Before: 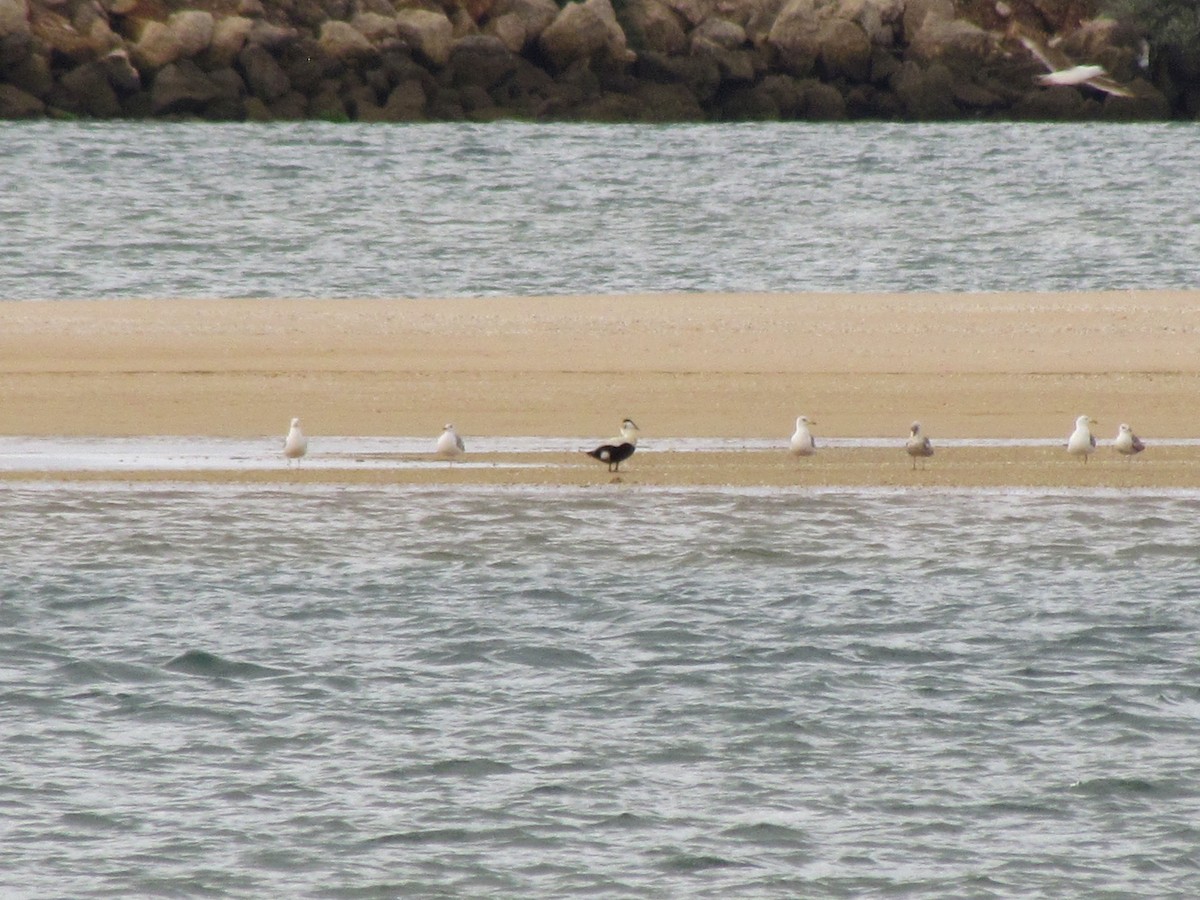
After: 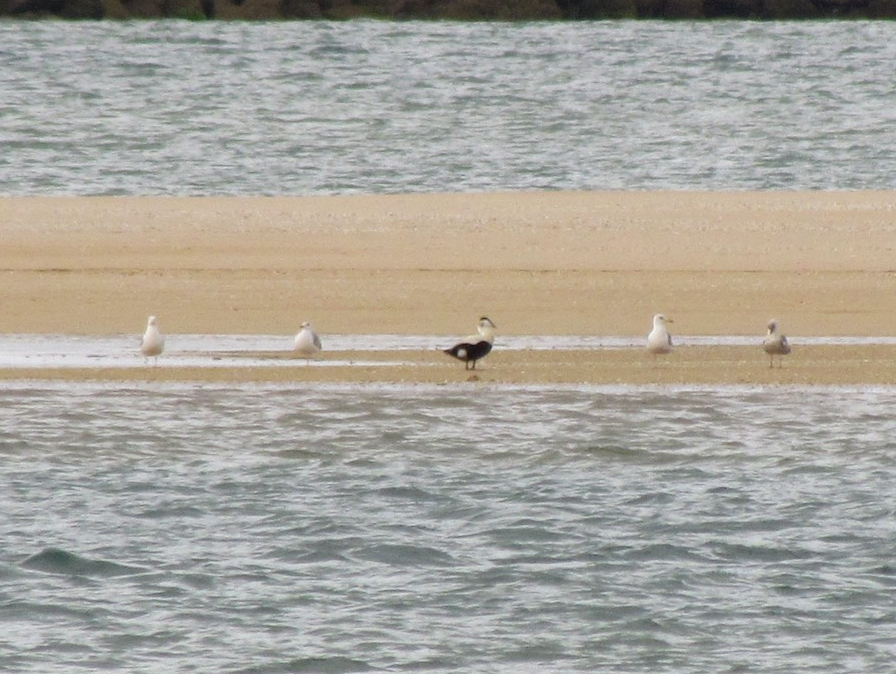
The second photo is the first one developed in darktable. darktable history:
crop and rotate: left 11.917%, top 11.411%, right 13.352%, bottom 13.659%
